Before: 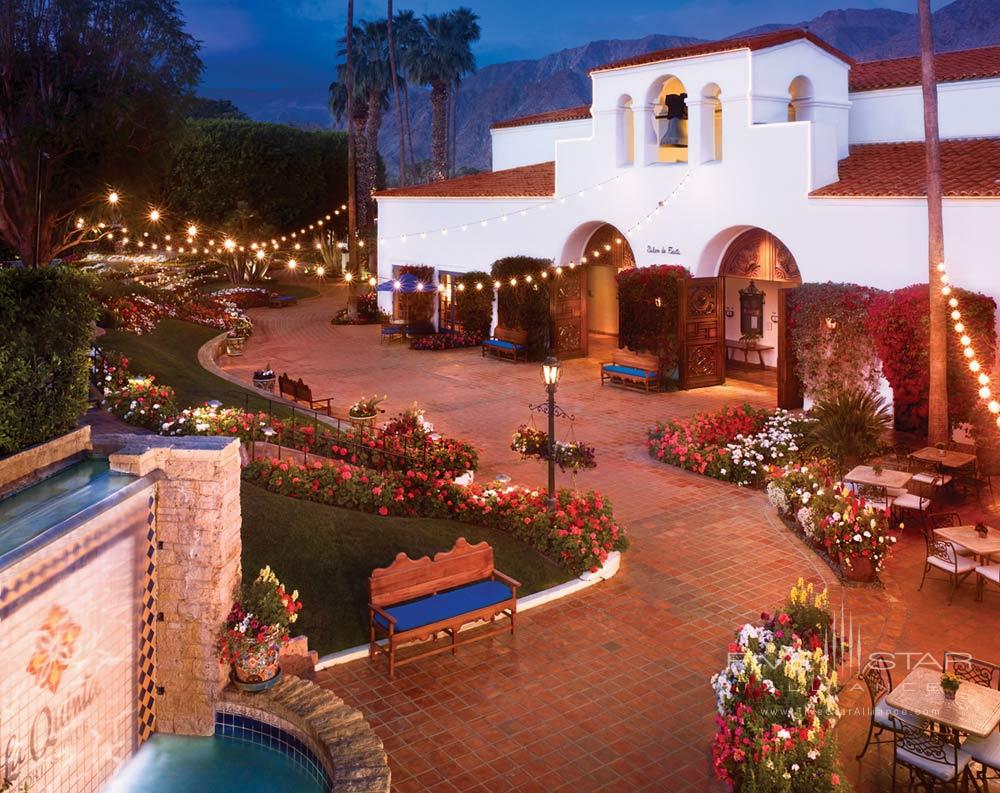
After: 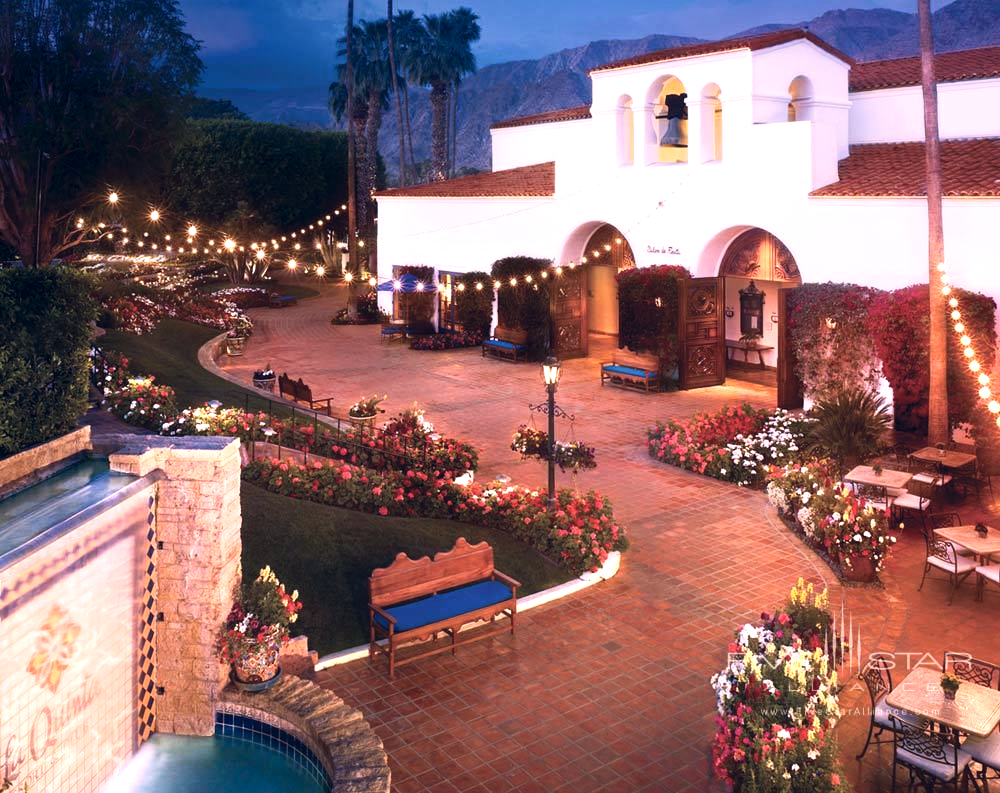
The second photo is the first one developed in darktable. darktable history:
tone equalizer: -8 EV 0.001 EV, -7 EV -0.001 EV, -6 EV 0.005 EV, -5 EV -0.052 EV, -4 EV -0.12 EV, -3 EV -0.171 EV, -2 EV 0.245 EV, -1 EV 0.726 EV, +0 EV 0.507 EV, smoothing diameter 24.83%, edges refinement/feathering 8.61, preserve details guided filter
color correction: highlights a* 13.91, highlights b* 6.07, shadows a* -5.7, shadows b* -15.8, saturation 0.842
